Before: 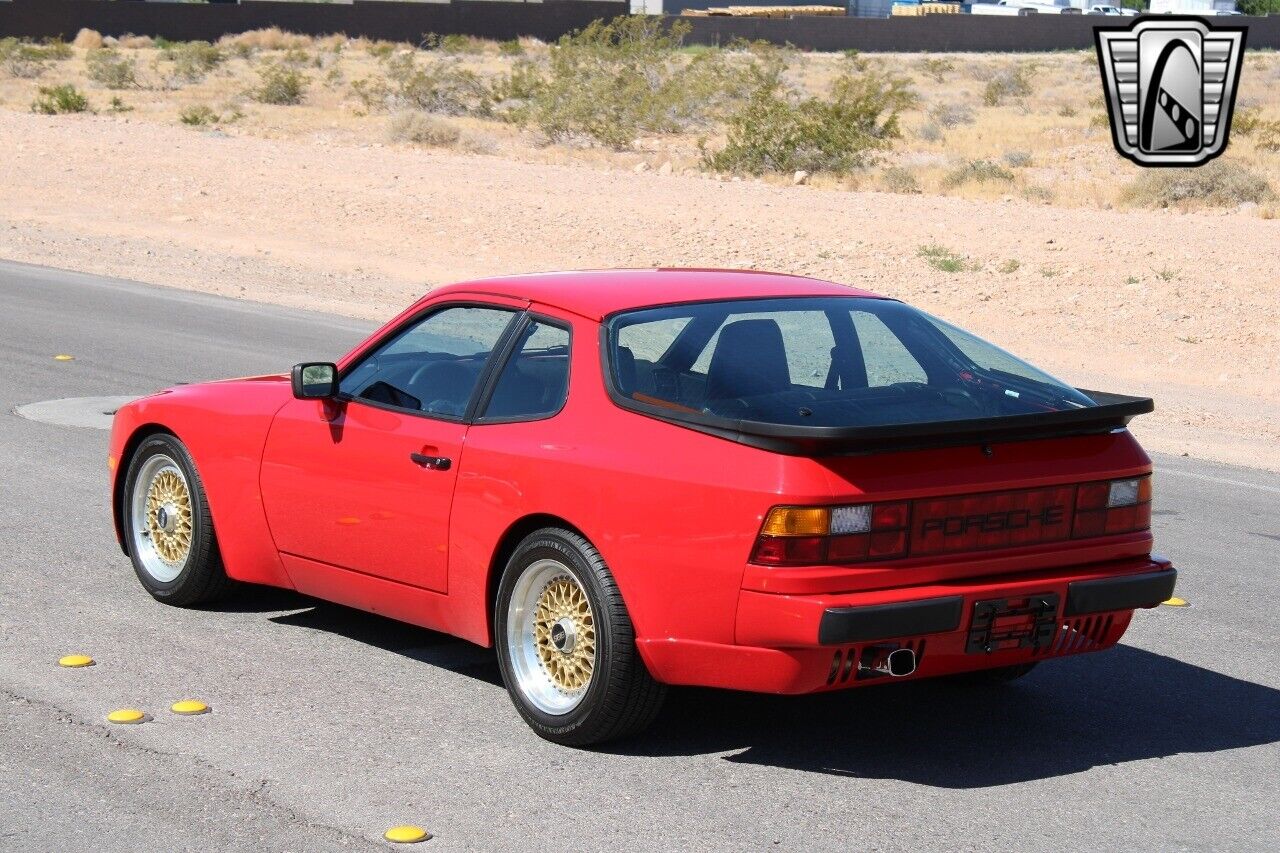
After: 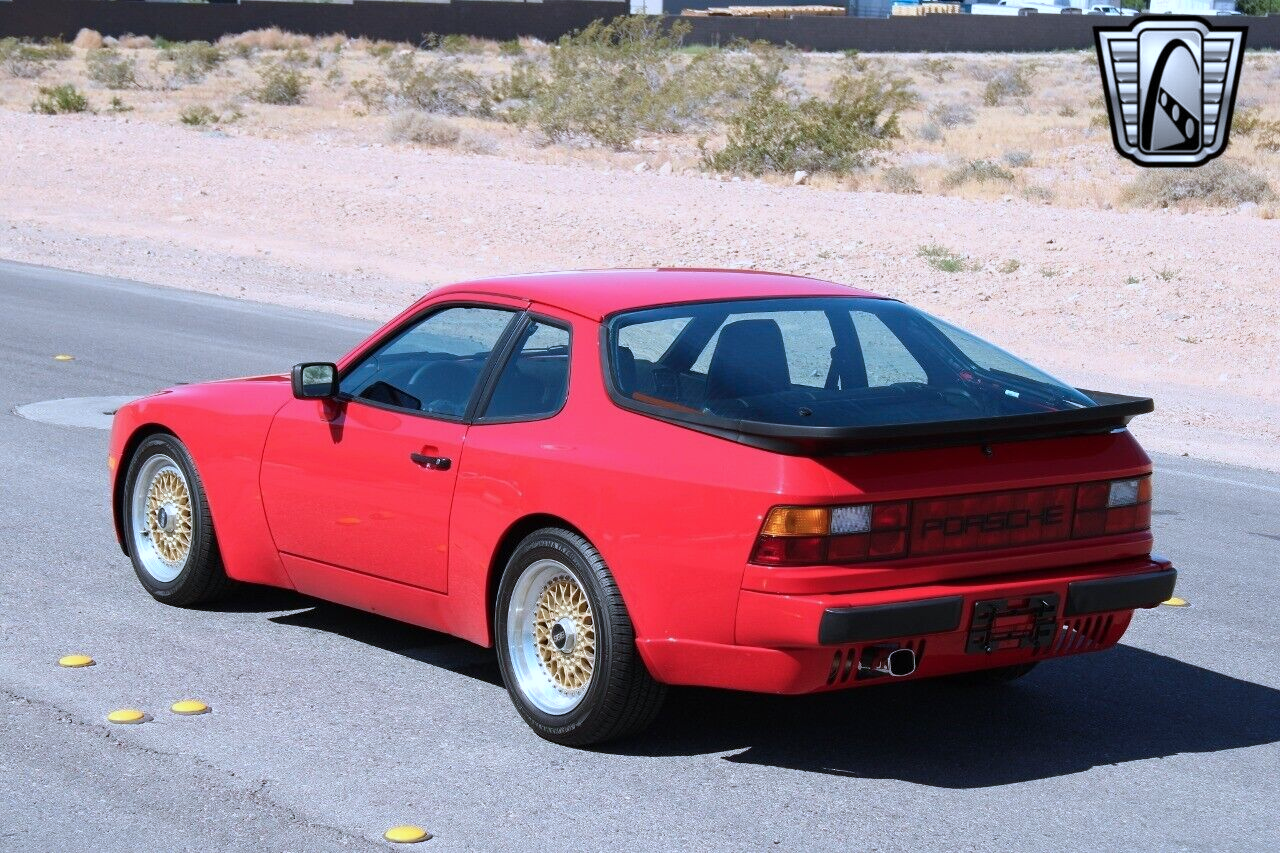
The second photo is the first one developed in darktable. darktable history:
color correction: highlights a* -1.95, highlights b* -18.64
